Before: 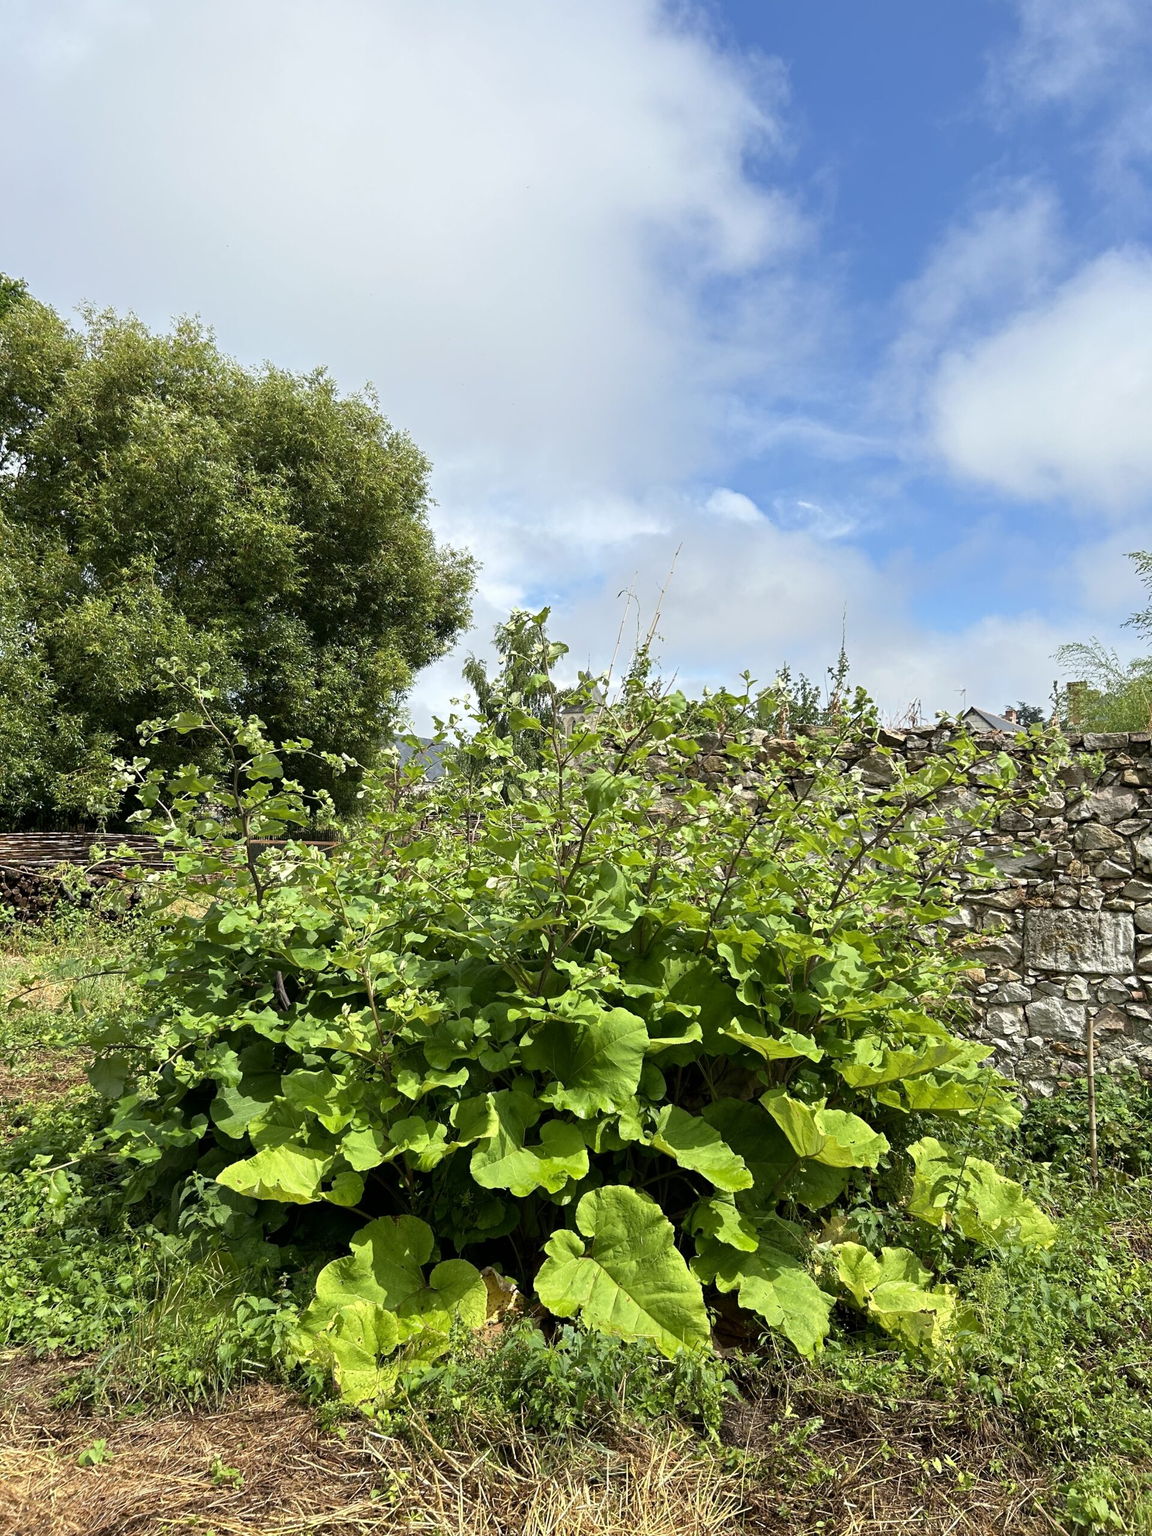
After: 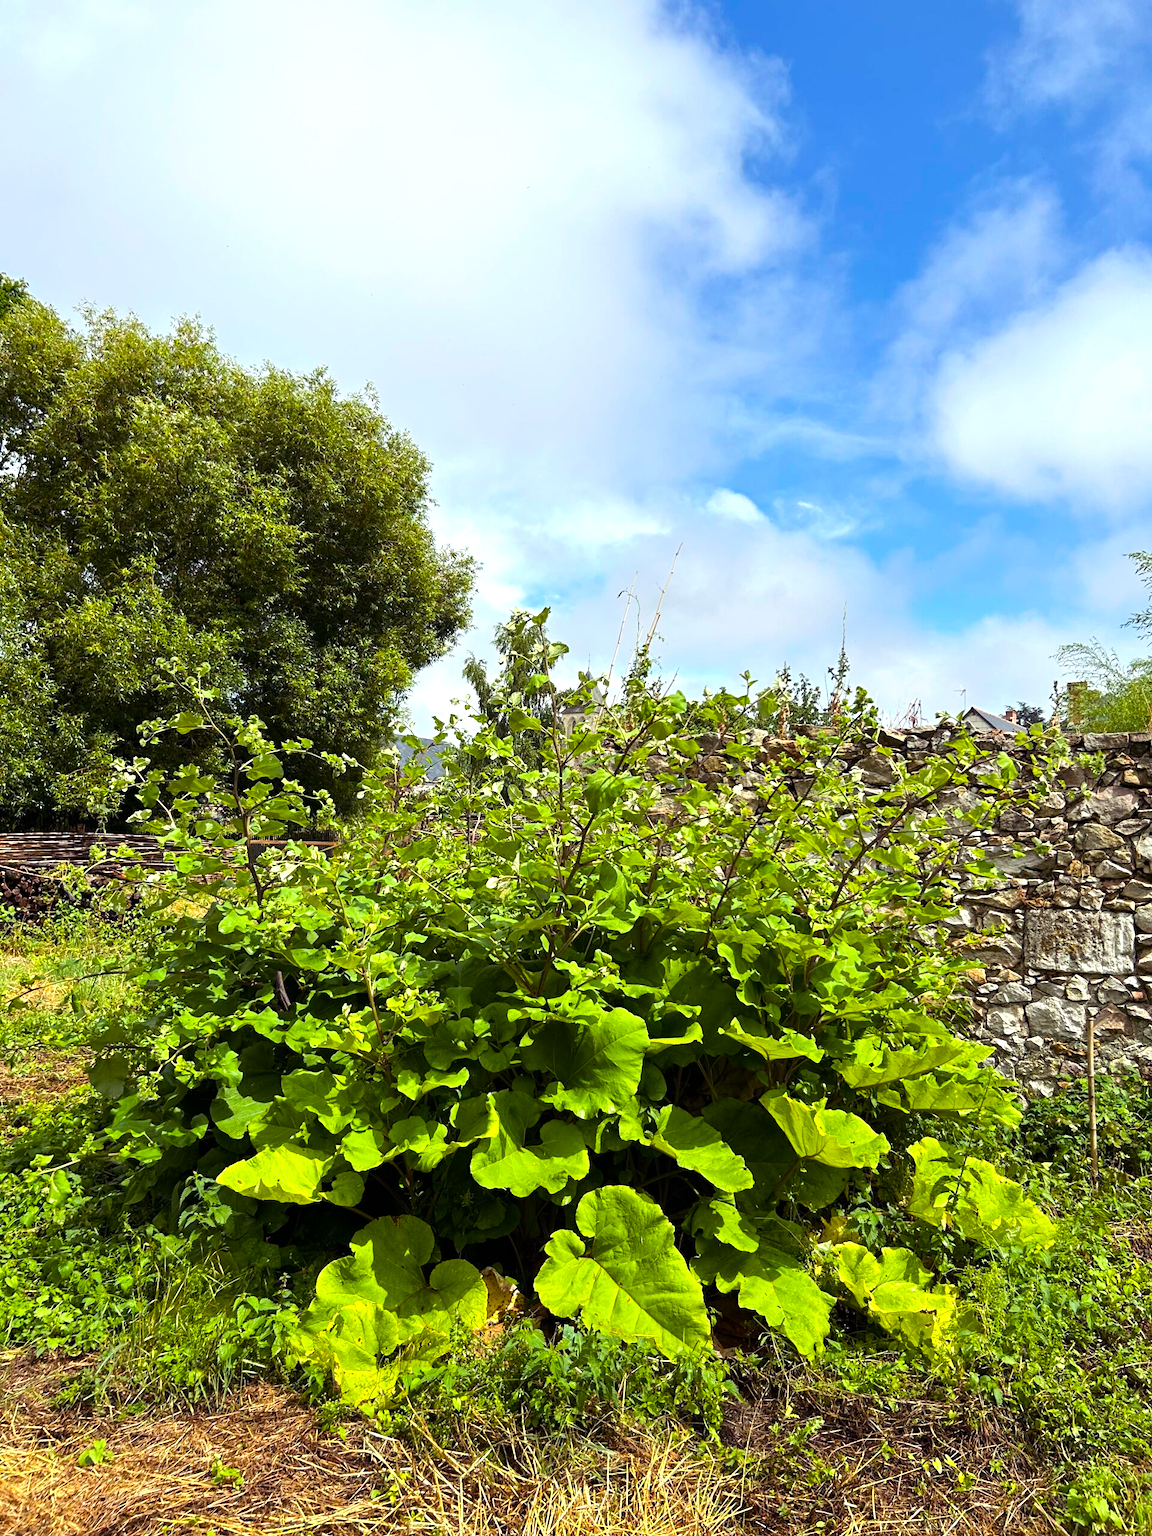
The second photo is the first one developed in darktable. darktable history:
color balance rgb: shadows lift › chroma 6.456%, shadows lift › hue 303.93°, perceptual saturation grading › global saturation 30.965%, global vibrance 2.703%
tone equalizer: -8 EV -0.397 EV, -7 EV -0.4 EV, -6 EV -0.314 EV, -5 EV -0.201 EV, -3 EV 0.21 EV, -2 EV 0.315 EV, -1 EV 0.366 EV, +0 EV 0.414 EV, edges refinement/feathering 500, mask exposure compensation -1.57 EV, preserve details no
